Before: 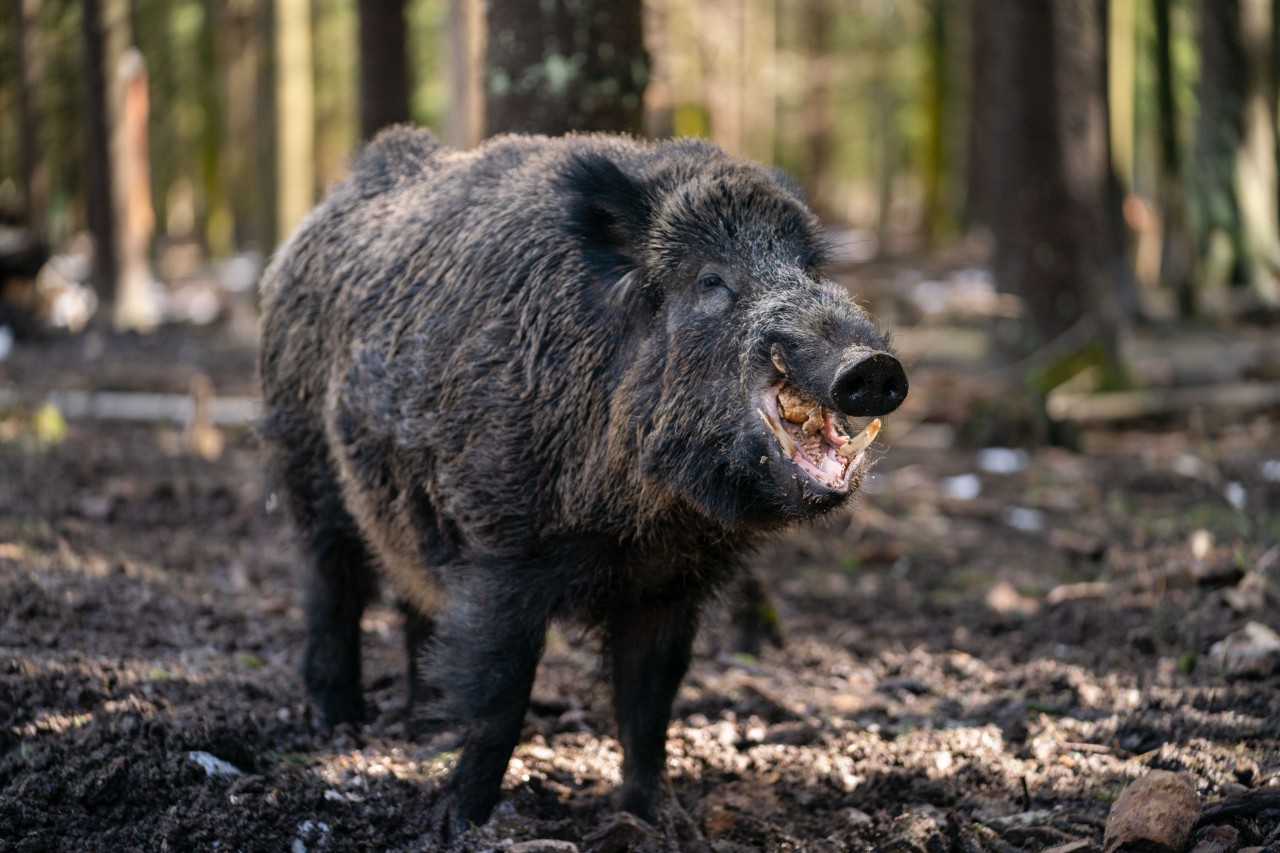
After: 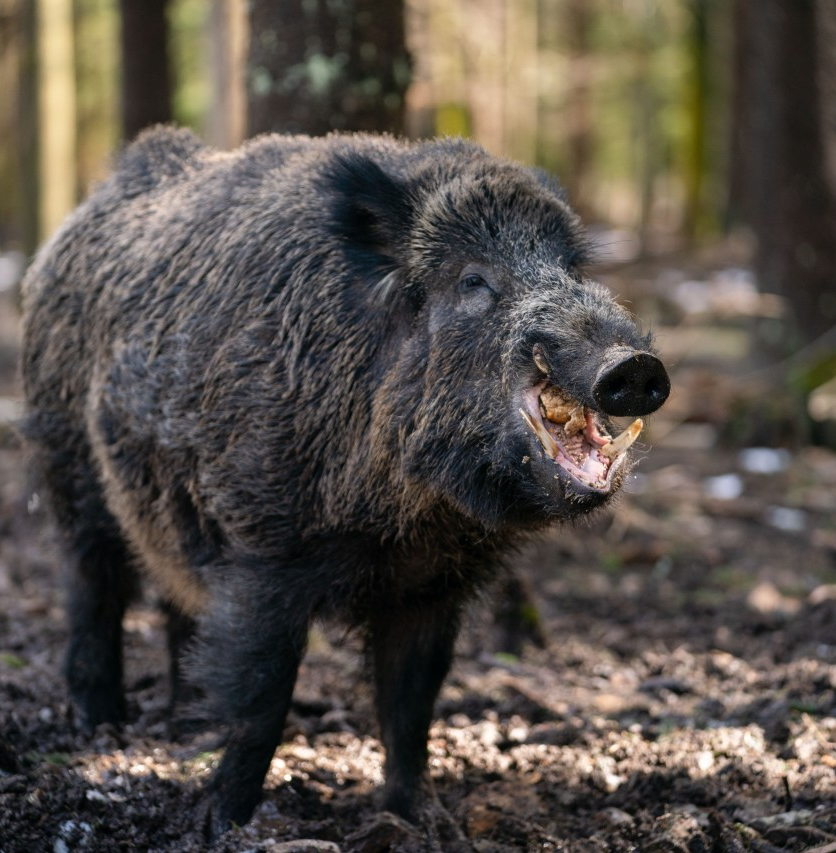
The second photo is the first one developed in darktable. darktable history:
crop and rotate: left 18.604%, right 16.018%
